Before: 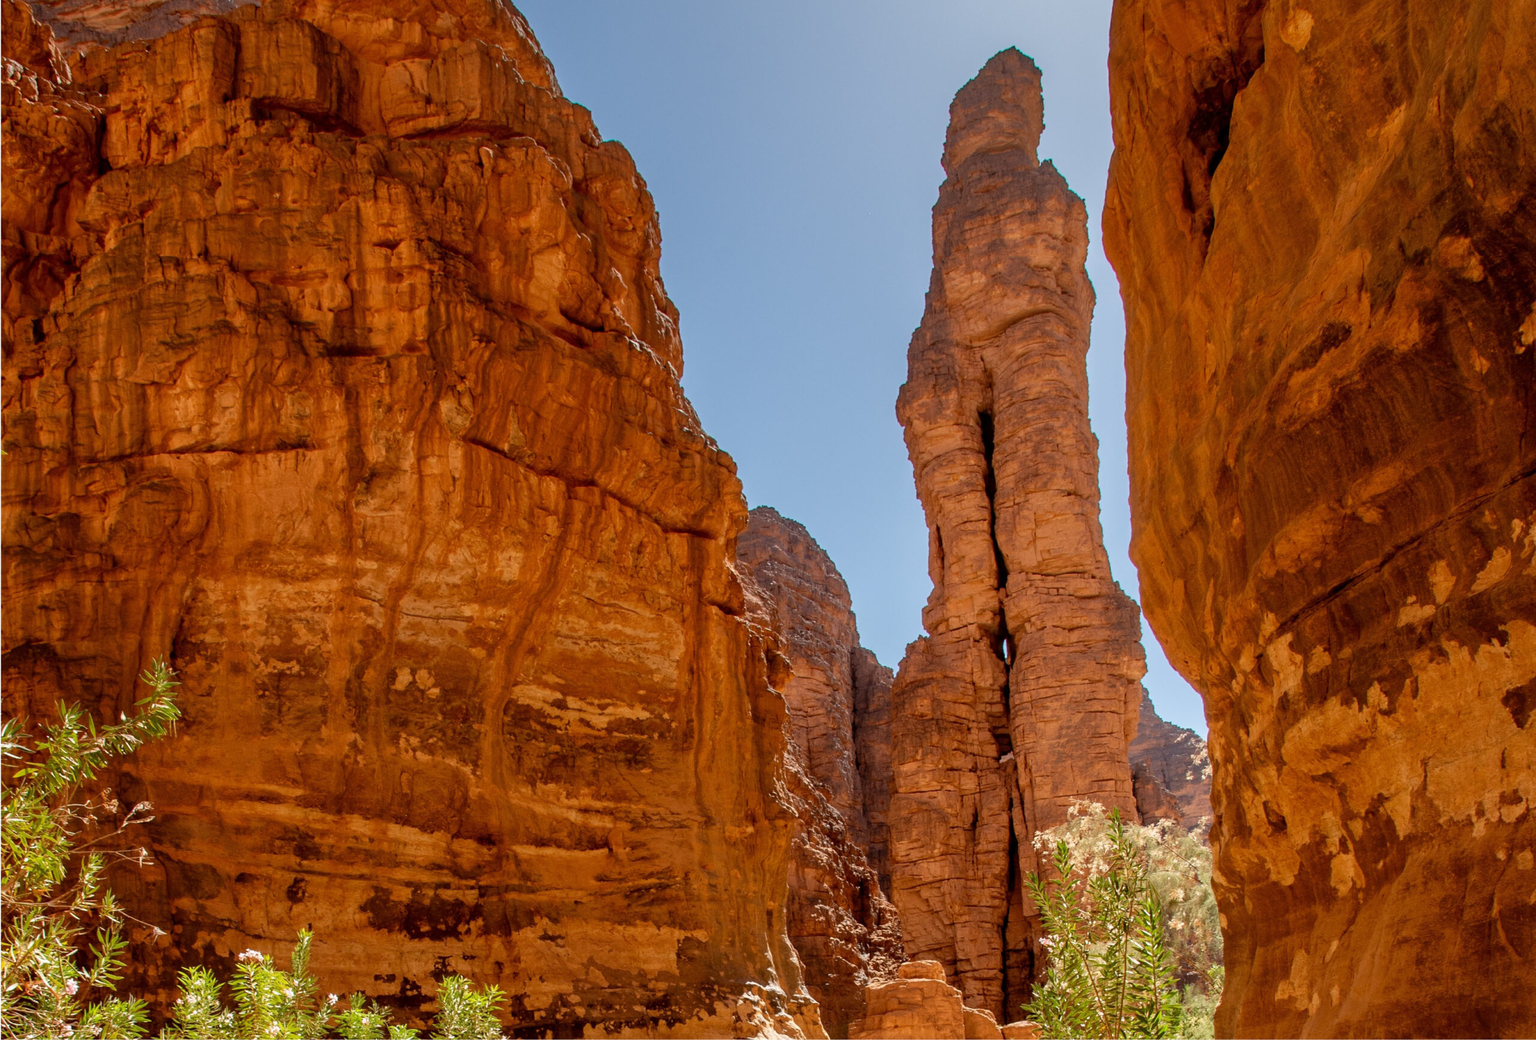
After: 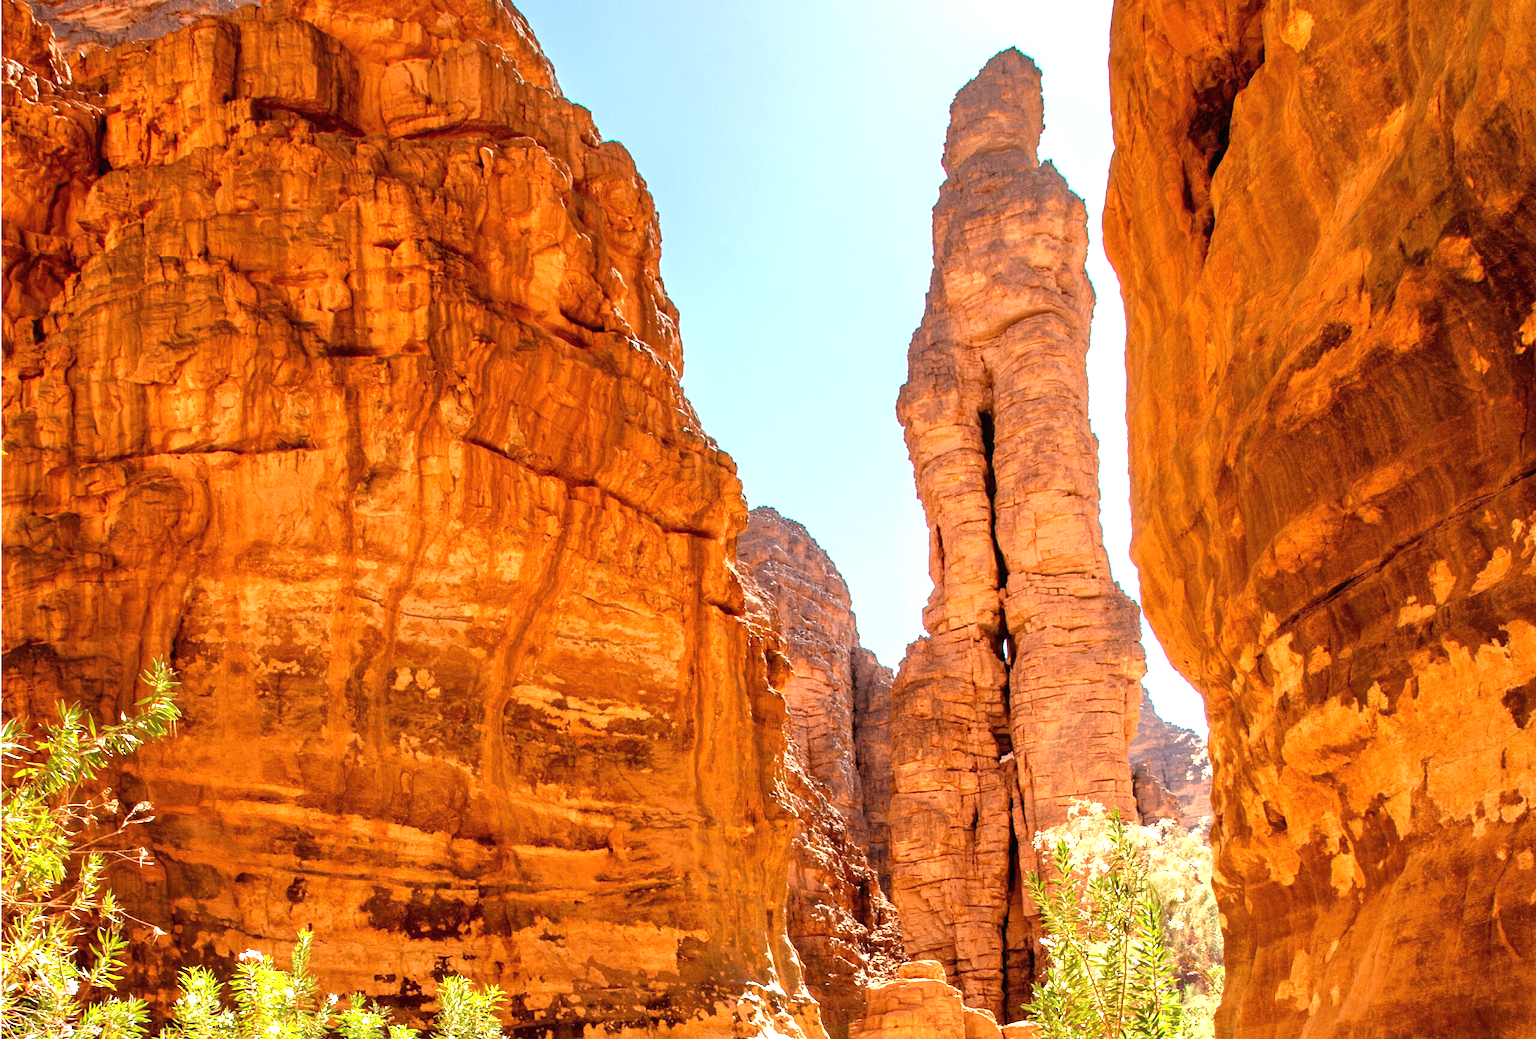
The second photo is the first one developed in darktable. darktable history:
exposure: black level correction 0, exposure 1.4 EV, compensate exposure bias true, compensate highlight preservation false
